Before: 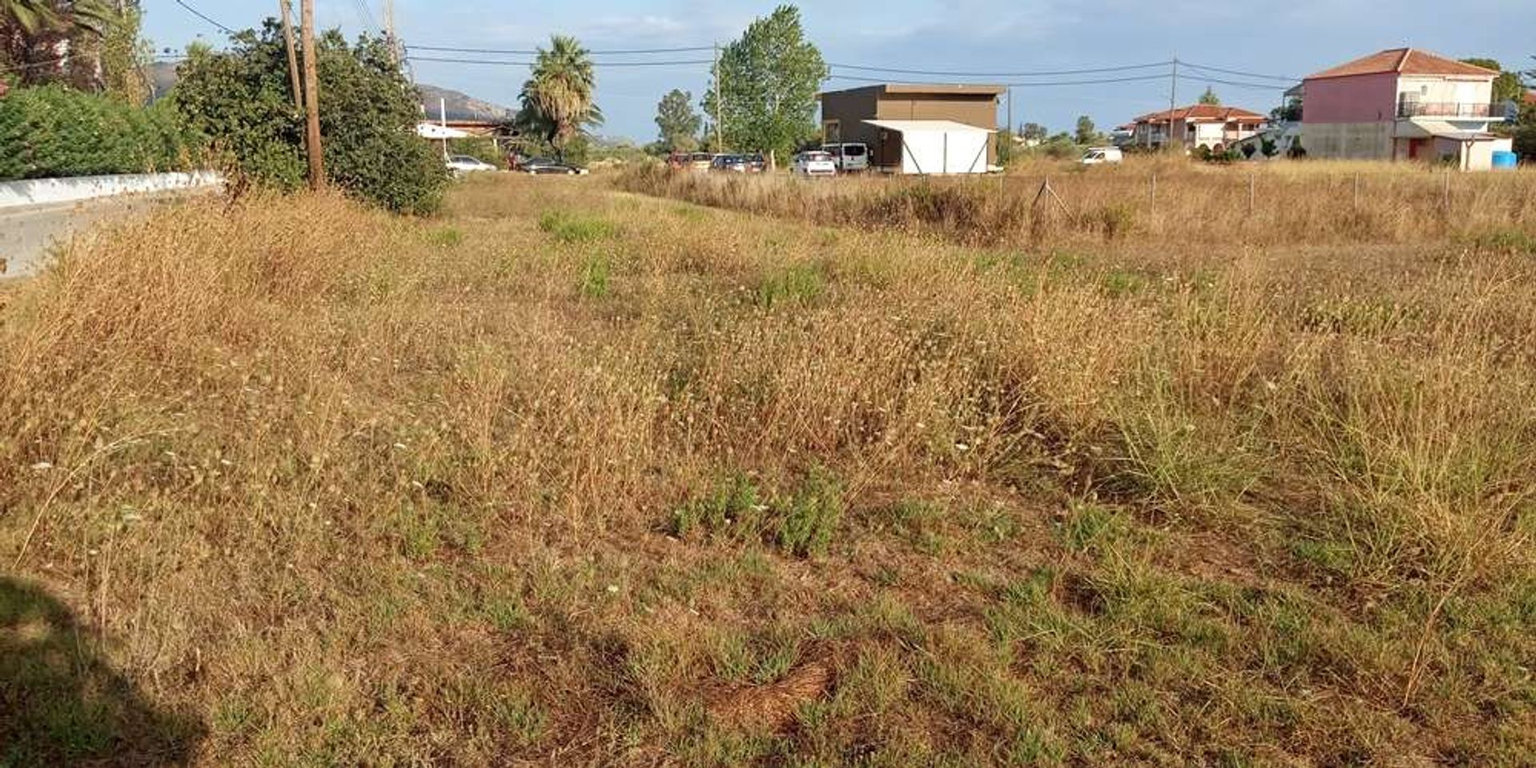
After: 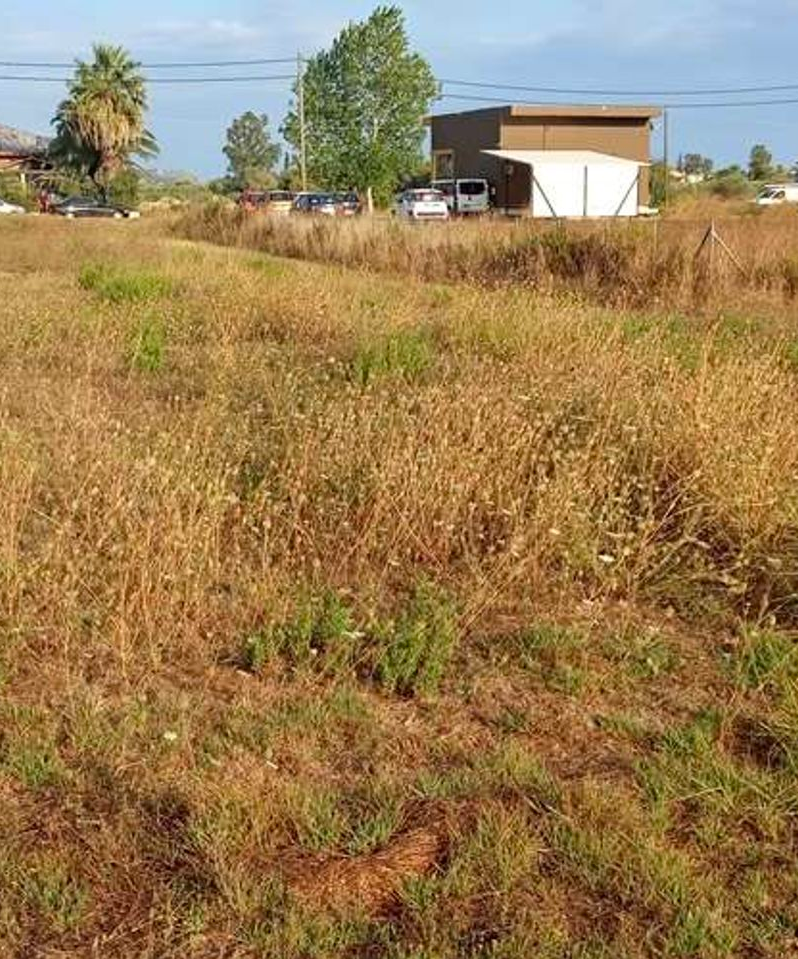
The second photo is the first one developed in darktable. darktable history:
contrast brightness saturation: contrast 0.04, saturation 0.16
crop: left 31.051%, right 27.37%
